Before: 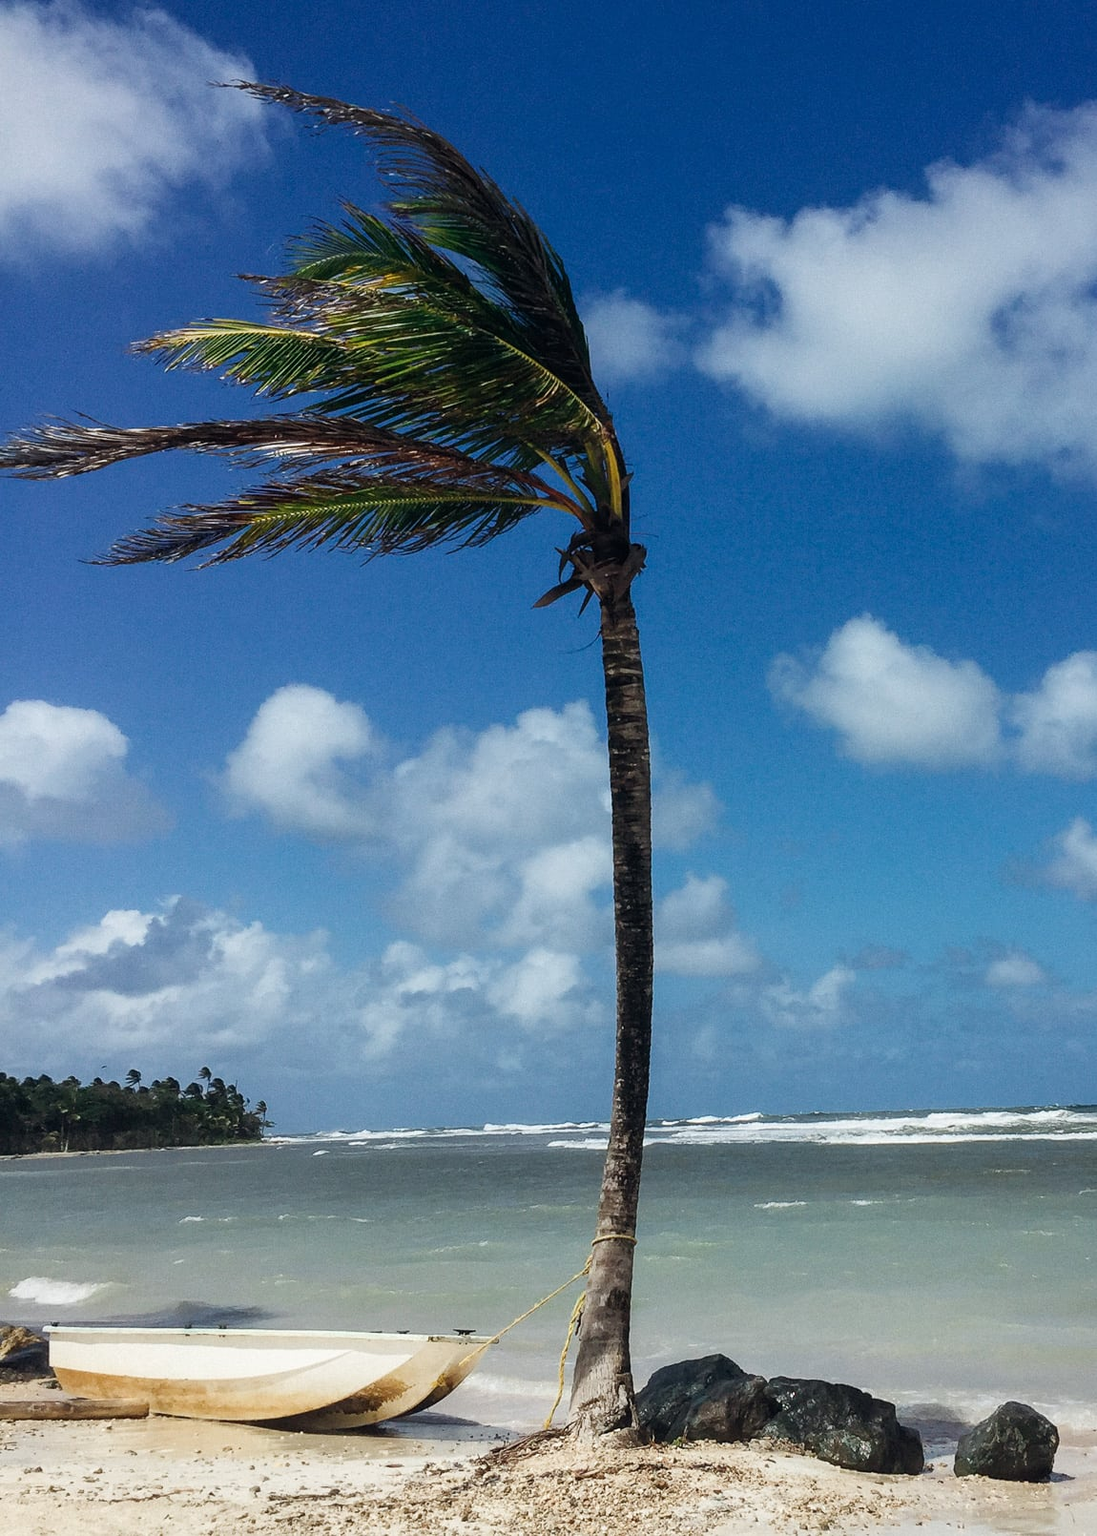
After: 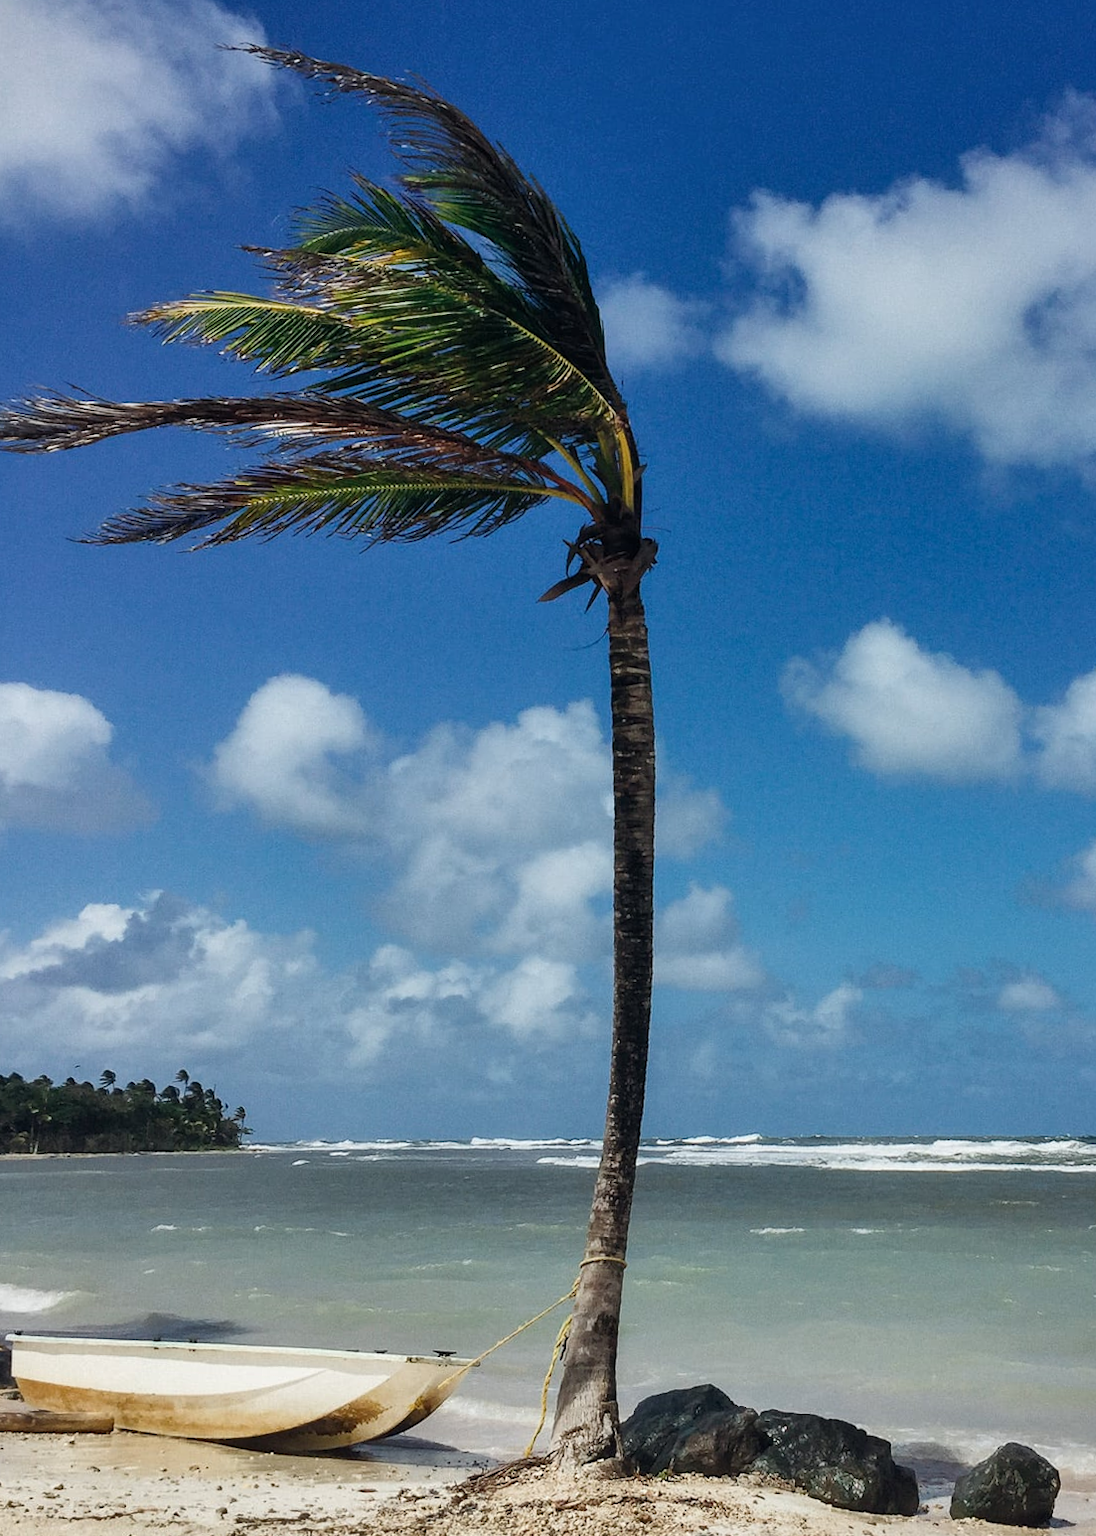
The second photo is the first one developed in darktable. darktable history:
shadows and highlights: shadows 43.71, white point adjustment -1.46, soften with gaussian
crop and rotate: angle -1.69°
